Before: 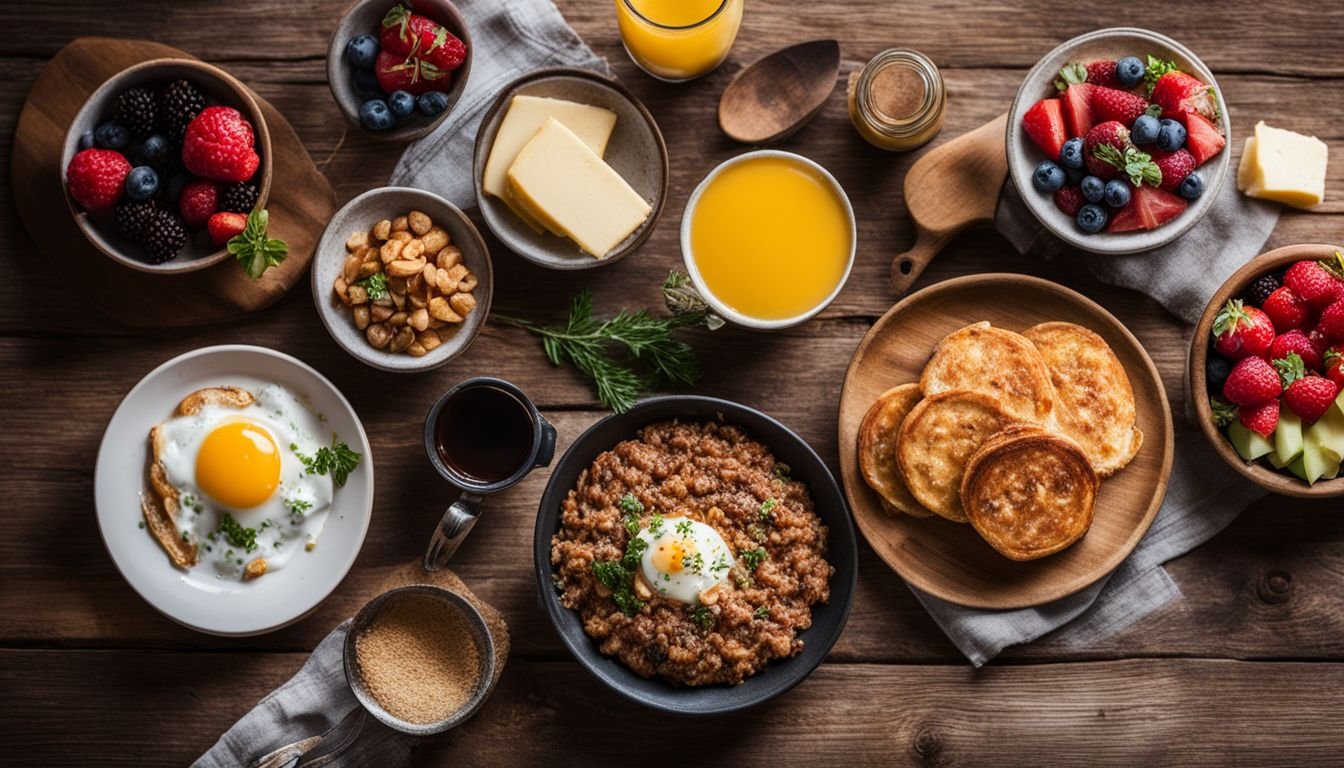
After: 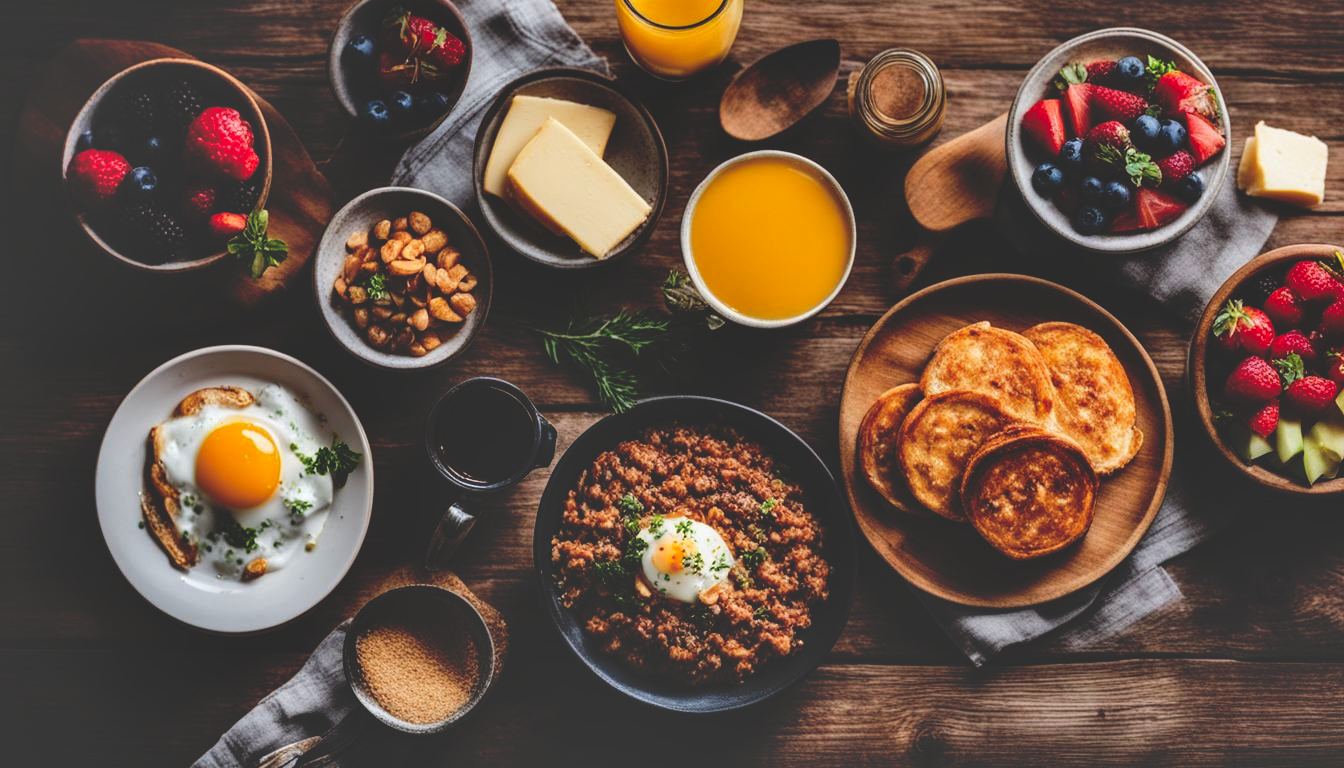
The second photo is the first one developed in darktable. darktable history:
shadows and highlights: shadows 52.42, soften with gaussian
base curve: curves: ch0 [(0, 0.02) (0.083, 0.036) (1, 1)], preserve colors none
